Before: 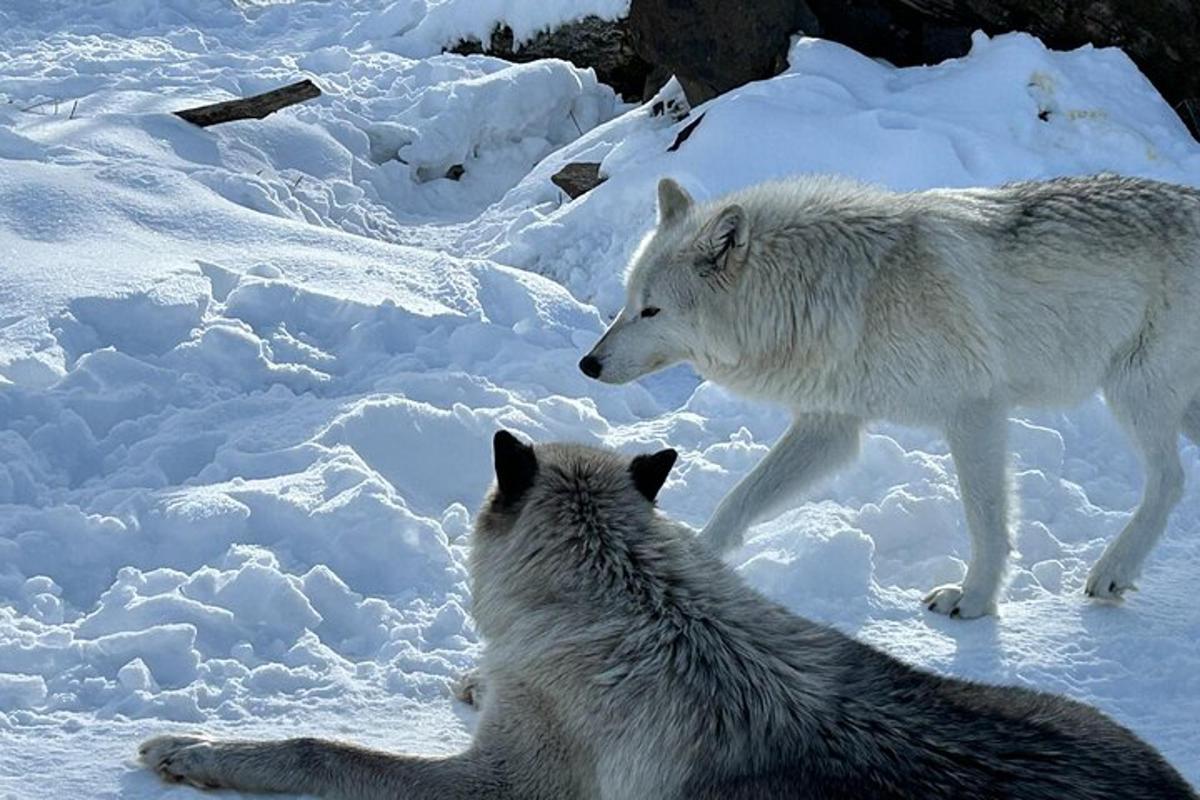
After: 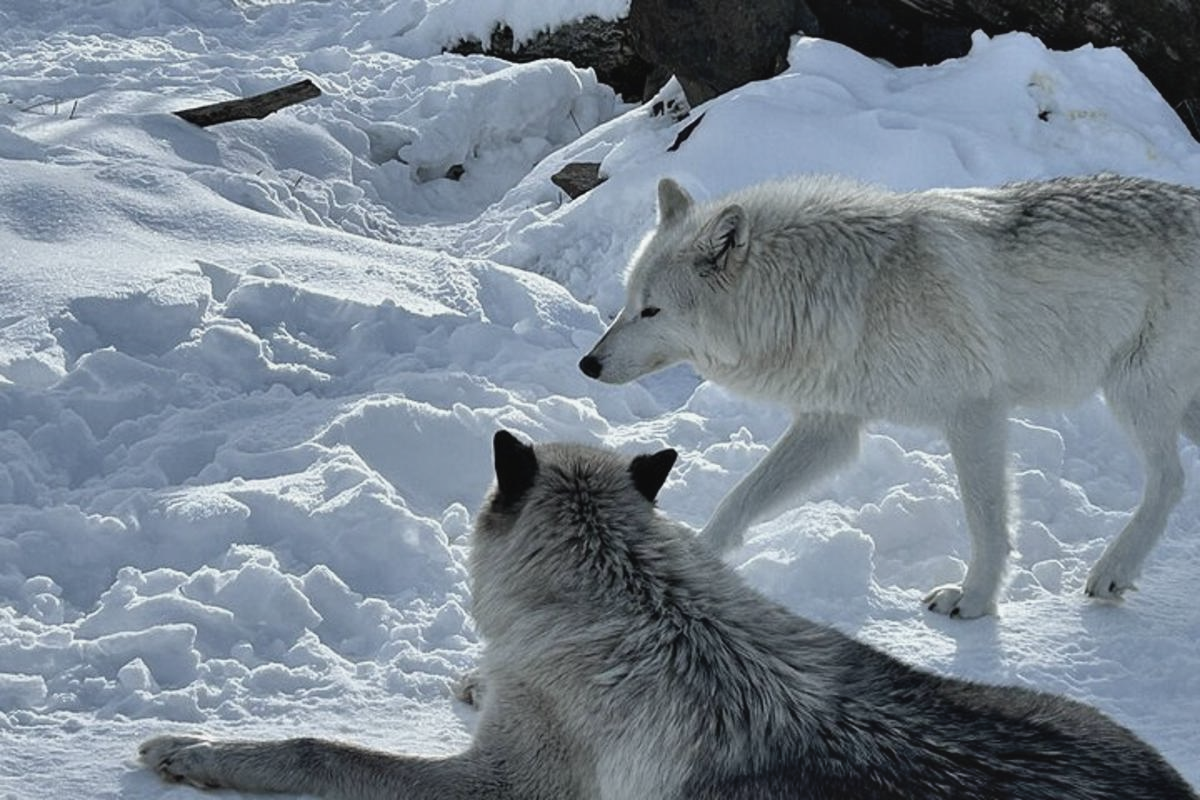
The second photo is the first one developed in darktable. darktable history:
contrast brightness saturation: contrast -0.063, saturation -0.391
shadows and highlights: shadows 60.73, soften with gaussian
